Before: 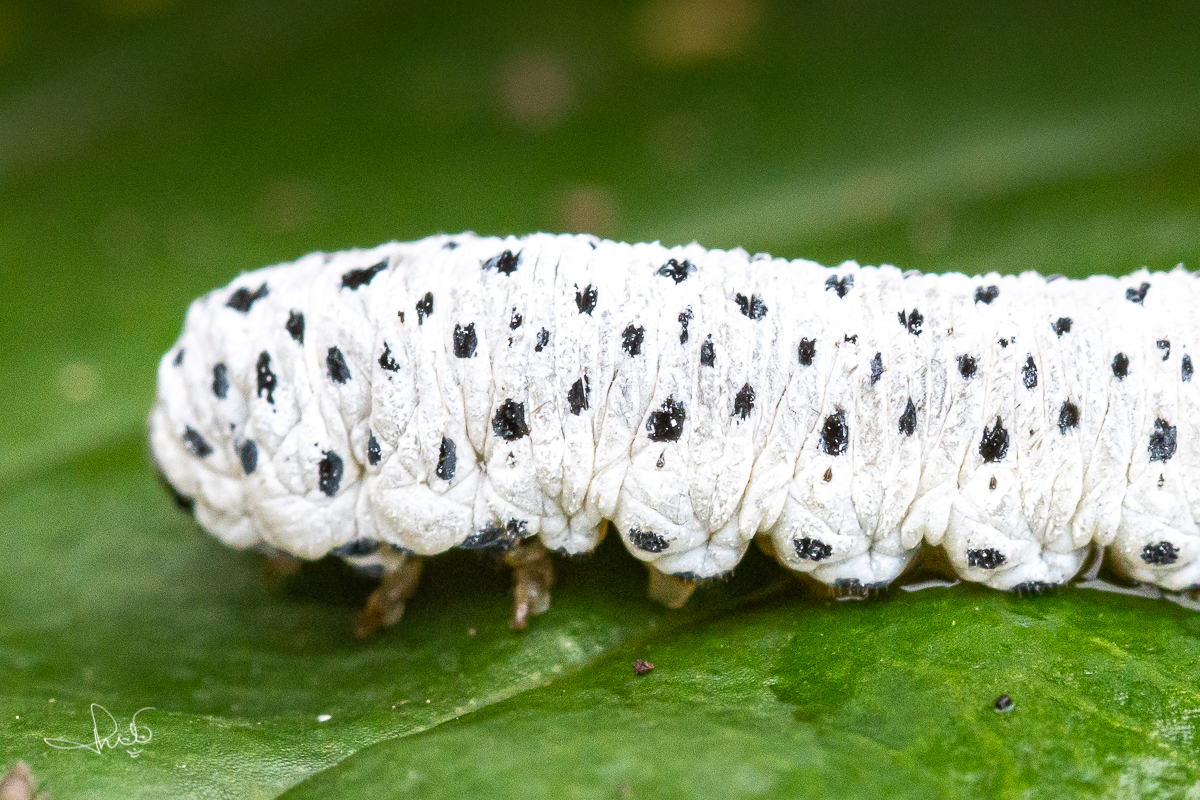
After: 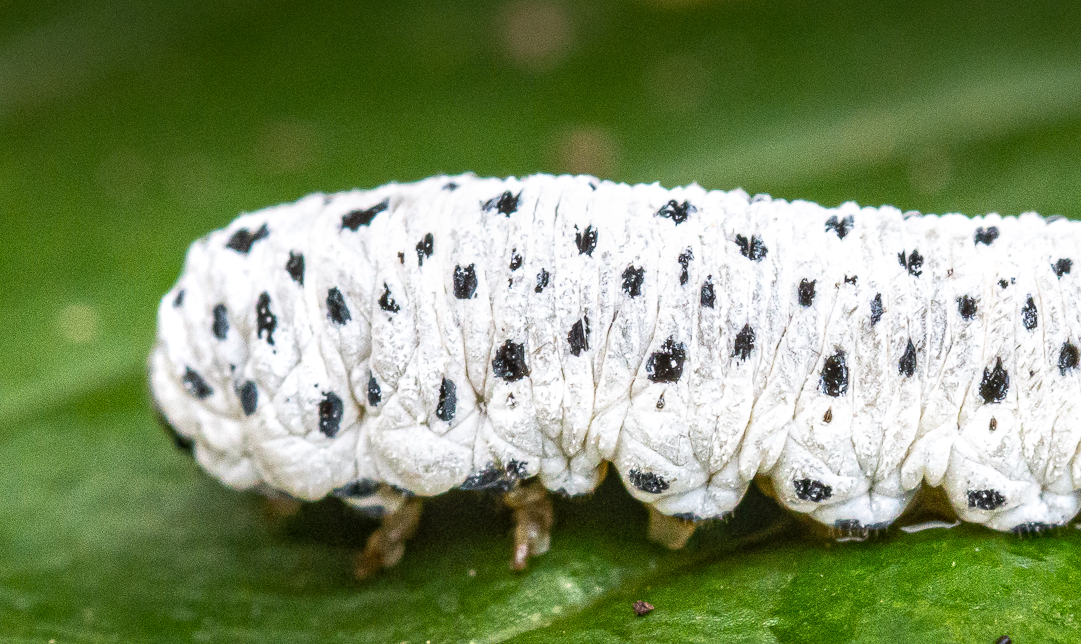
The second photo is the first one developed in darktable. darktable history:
crop: top 7.478%, right 9.914%, bottom 11.973%
local contrast: on, module defaults
